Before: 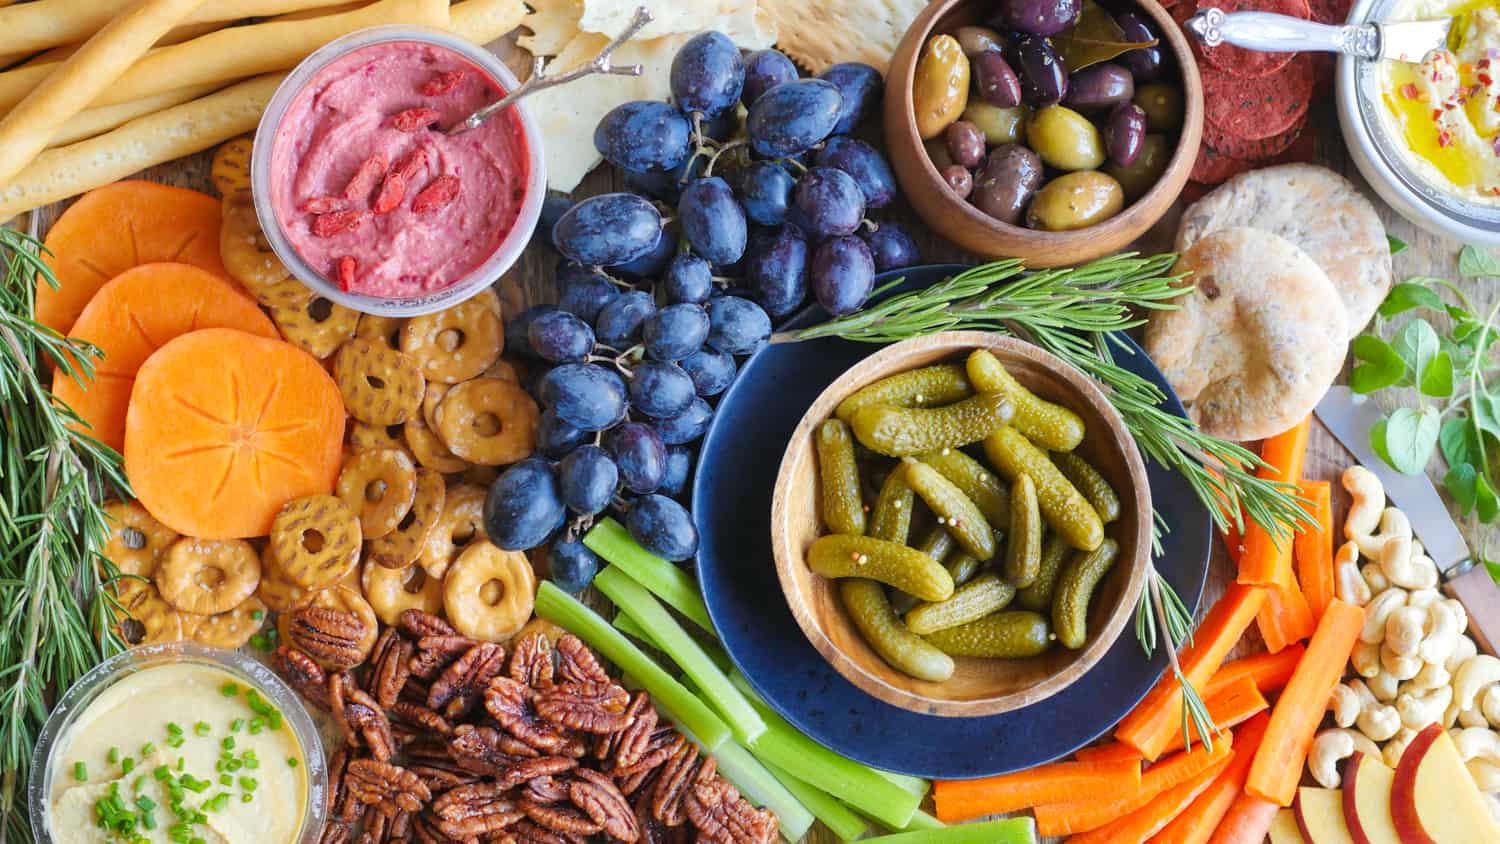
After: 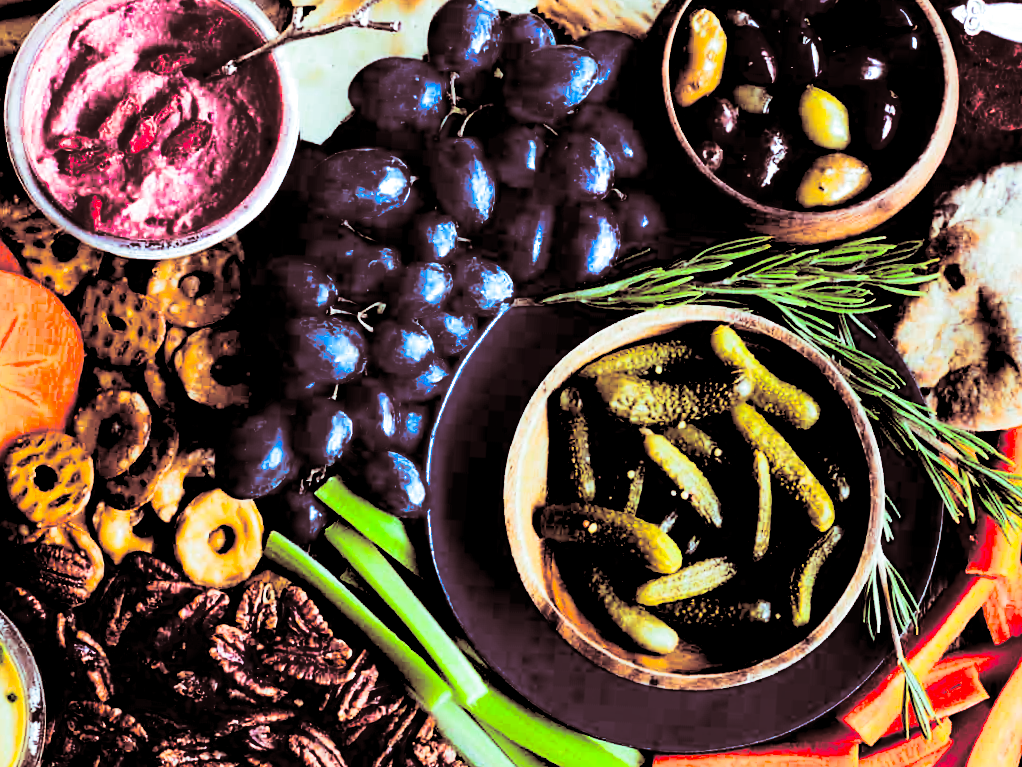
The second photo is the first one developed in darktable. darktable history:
split-toning: shadows › saturation 0.3, highlights › hue 180°, highlights › saturation 0.3, compress 0%
contrast brightness saturation: contrast 0.77, brightness -1, saturation 1
crop and rotate: angle -3.27°, left 14.277%, top 0.028%, right 10.766%, bottom 0.028%
